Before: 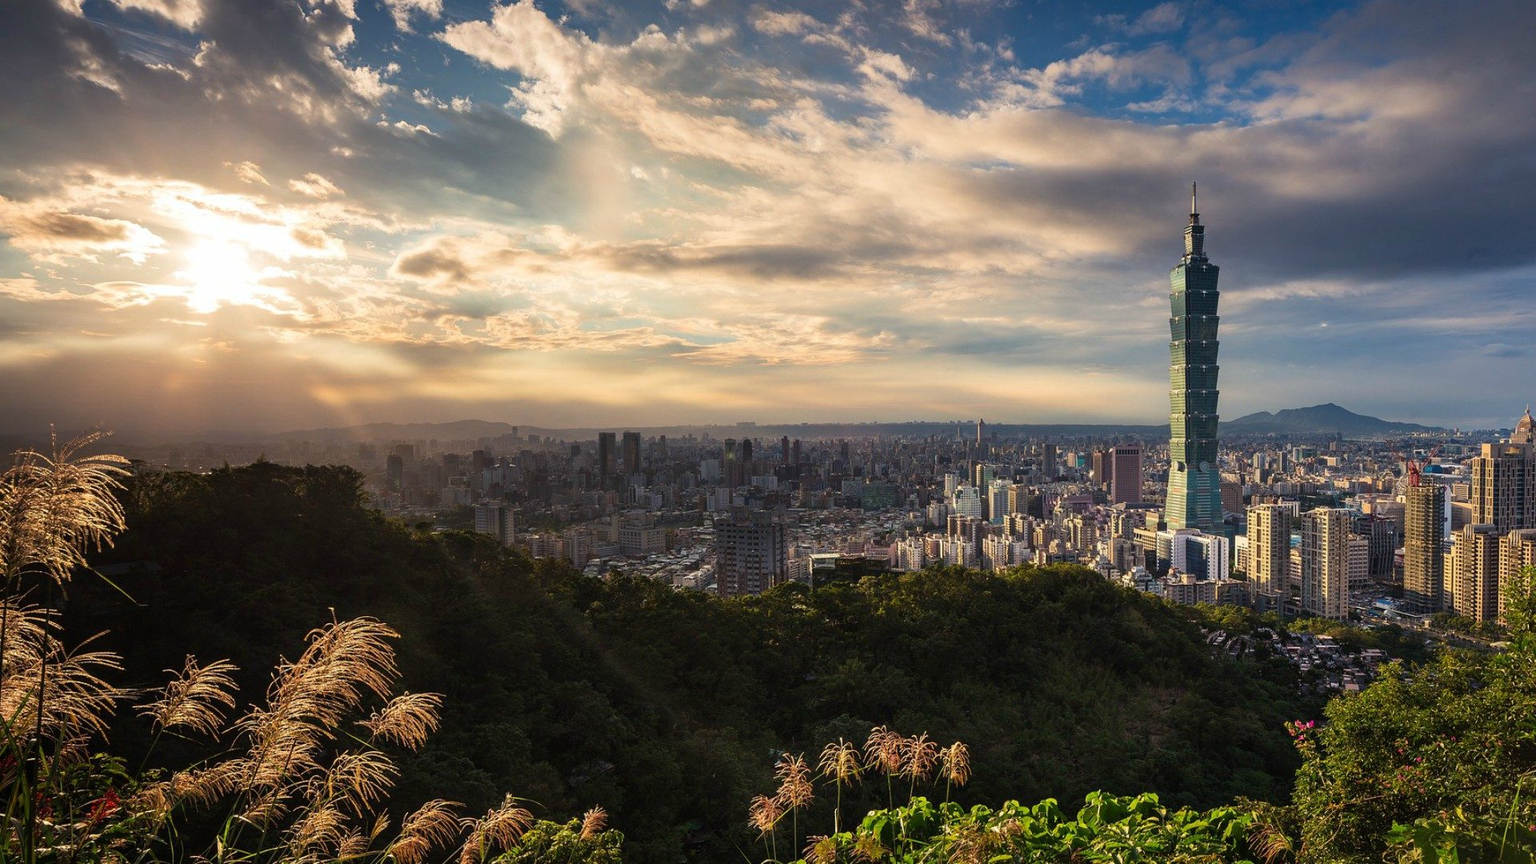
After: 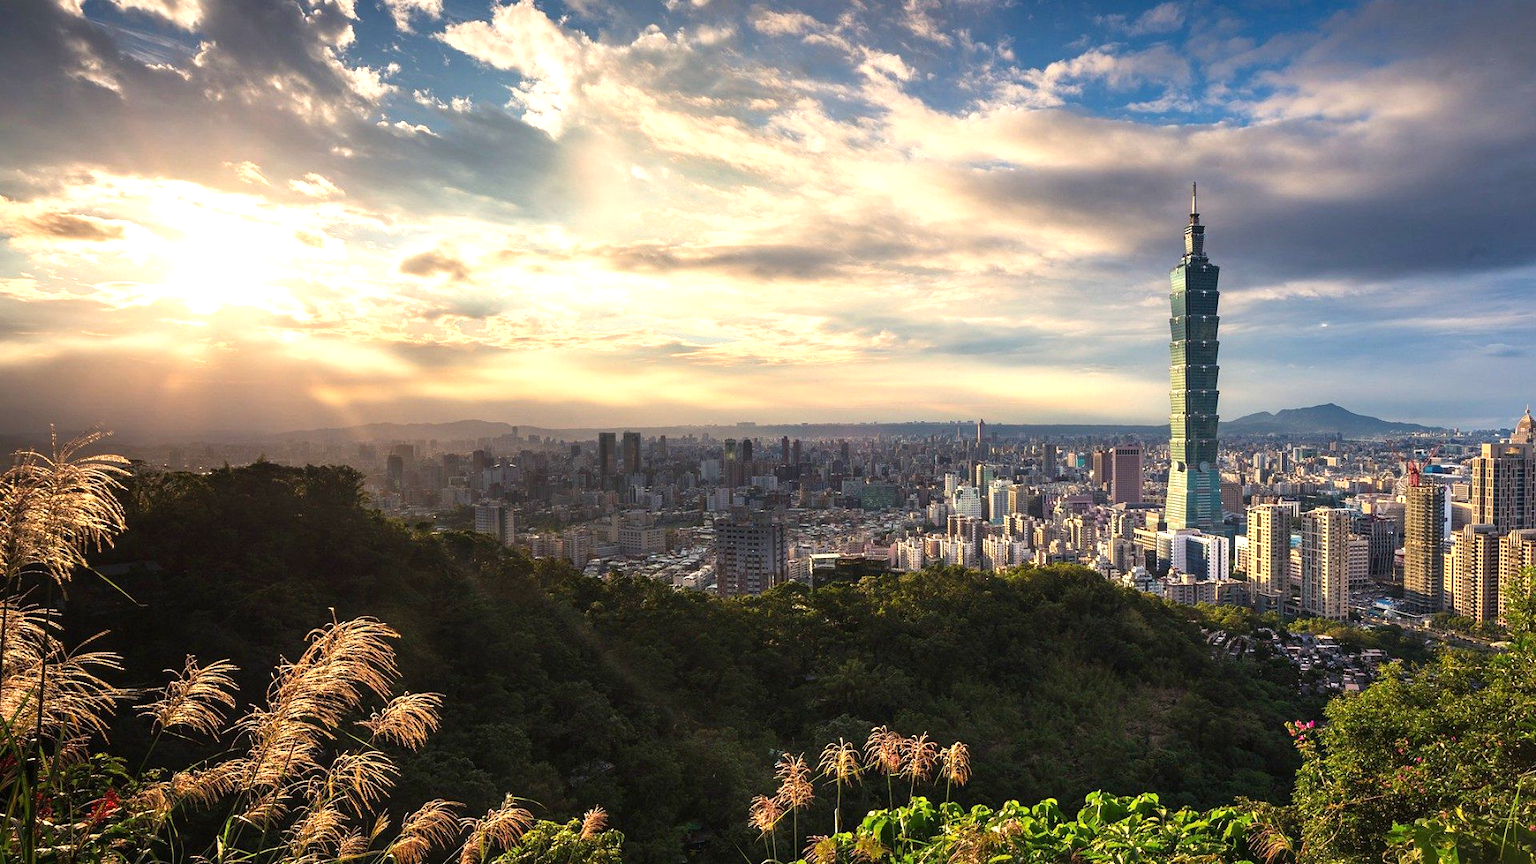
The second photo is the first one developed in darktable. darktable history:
exposure: exposure 0.694 EV, compensate highlight preservation false
